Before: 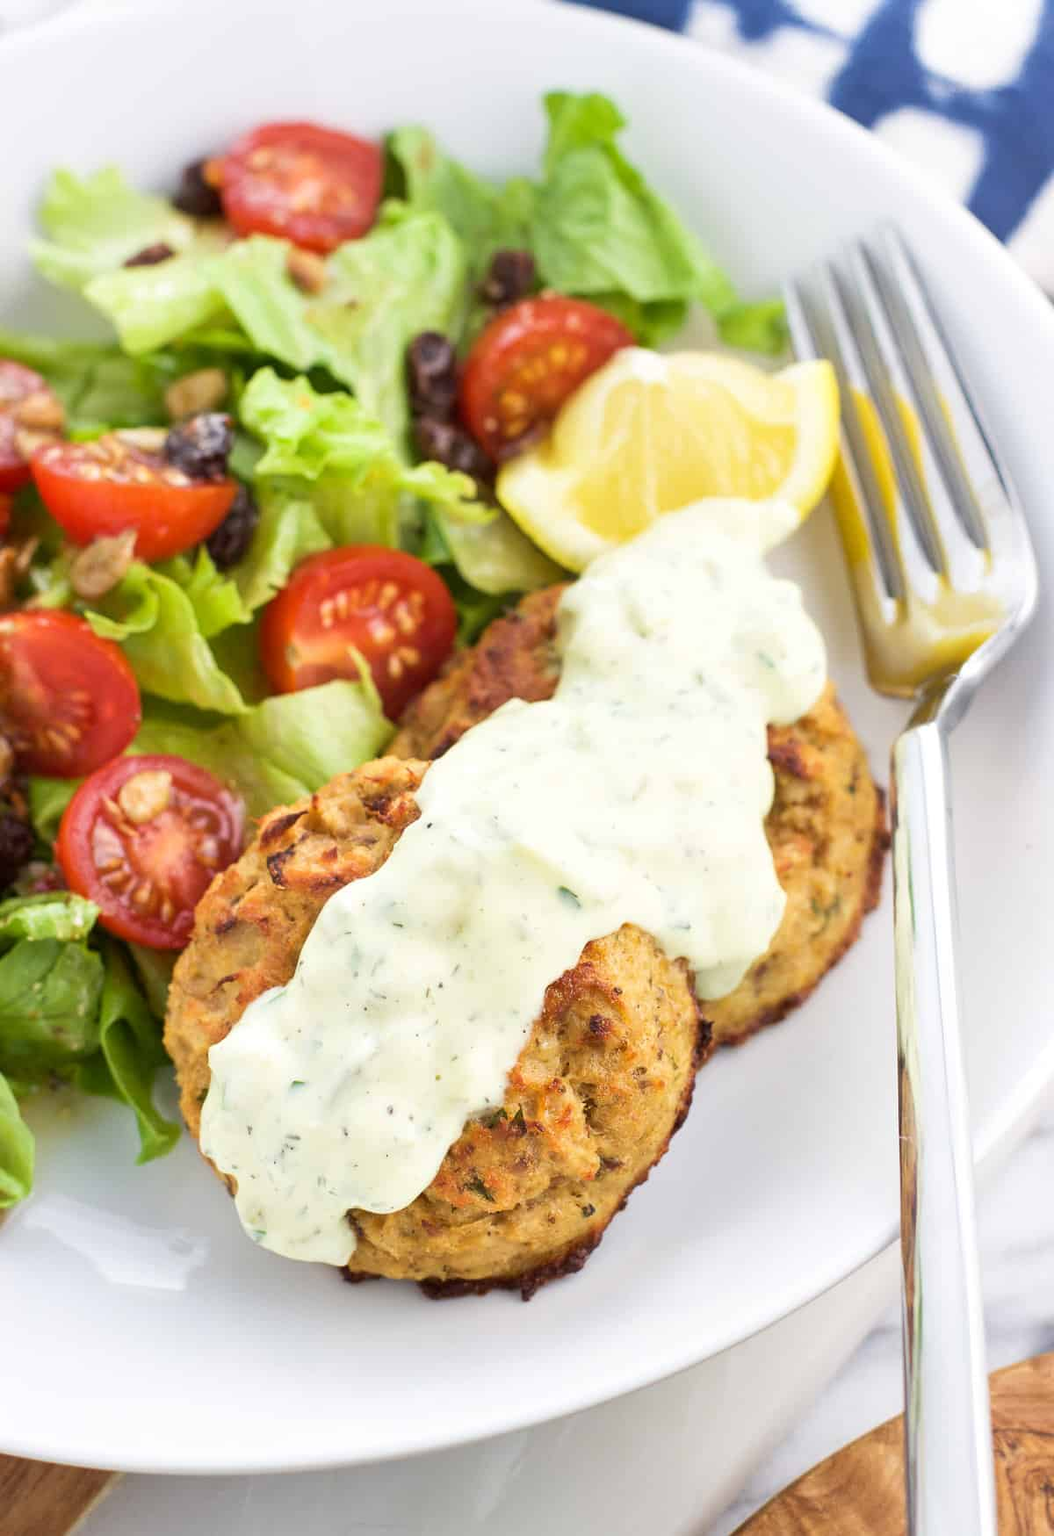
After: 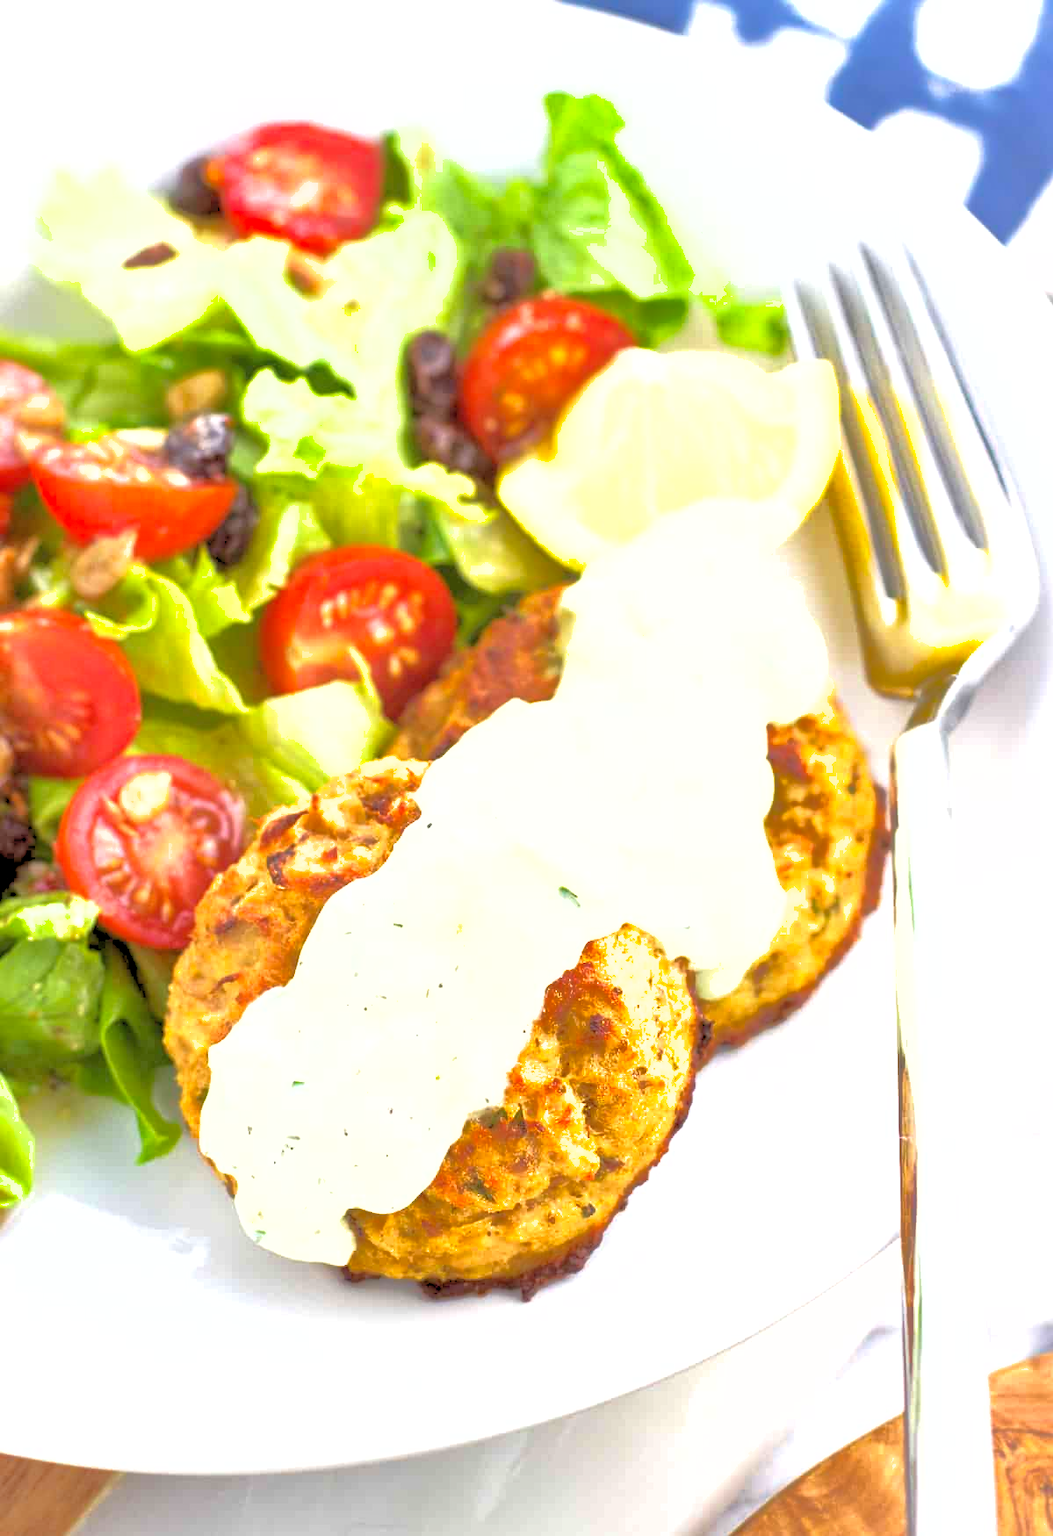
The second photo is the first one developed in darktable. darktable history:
exposure: black level correction 0, exposure 1.1 EV, compensate exposure bias true, compensate highlight preservation false
rgb levels: preserve colors sum RGB, levels [[0.038, 0.433, 0.934], [0, 0.5, 1], [0, 0.5, 1]]
shadows and highlights: on, module defaults
